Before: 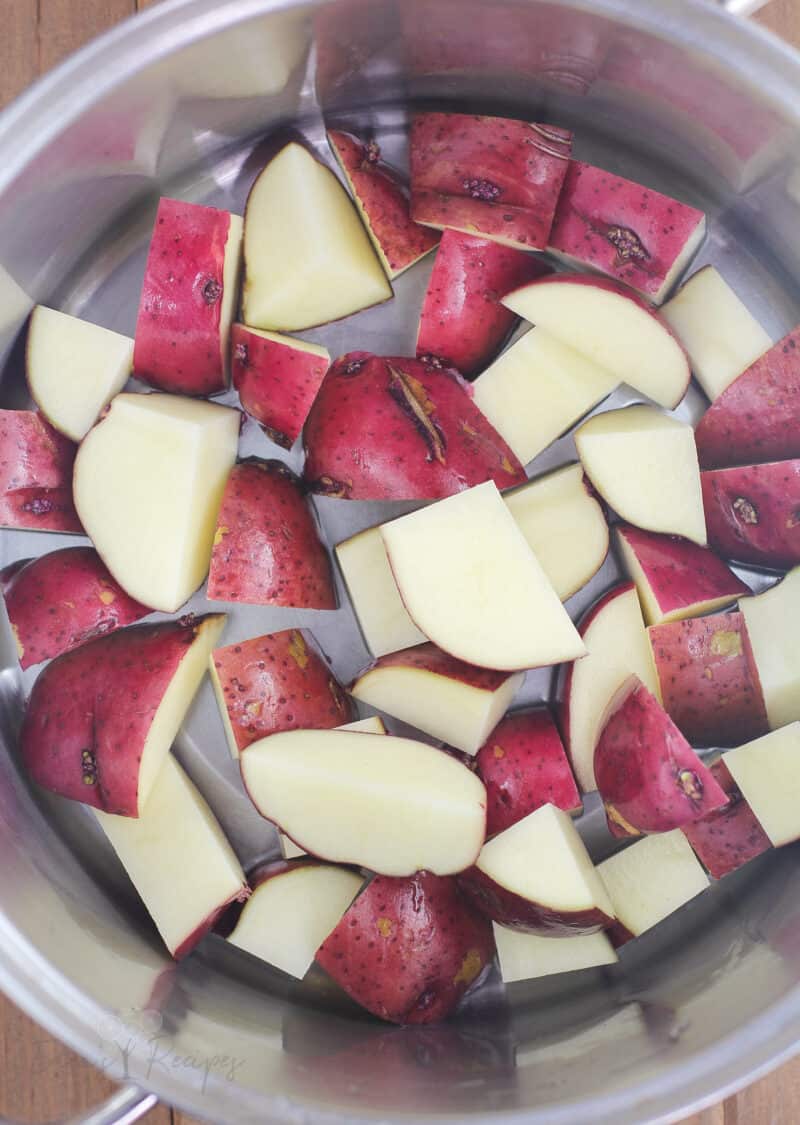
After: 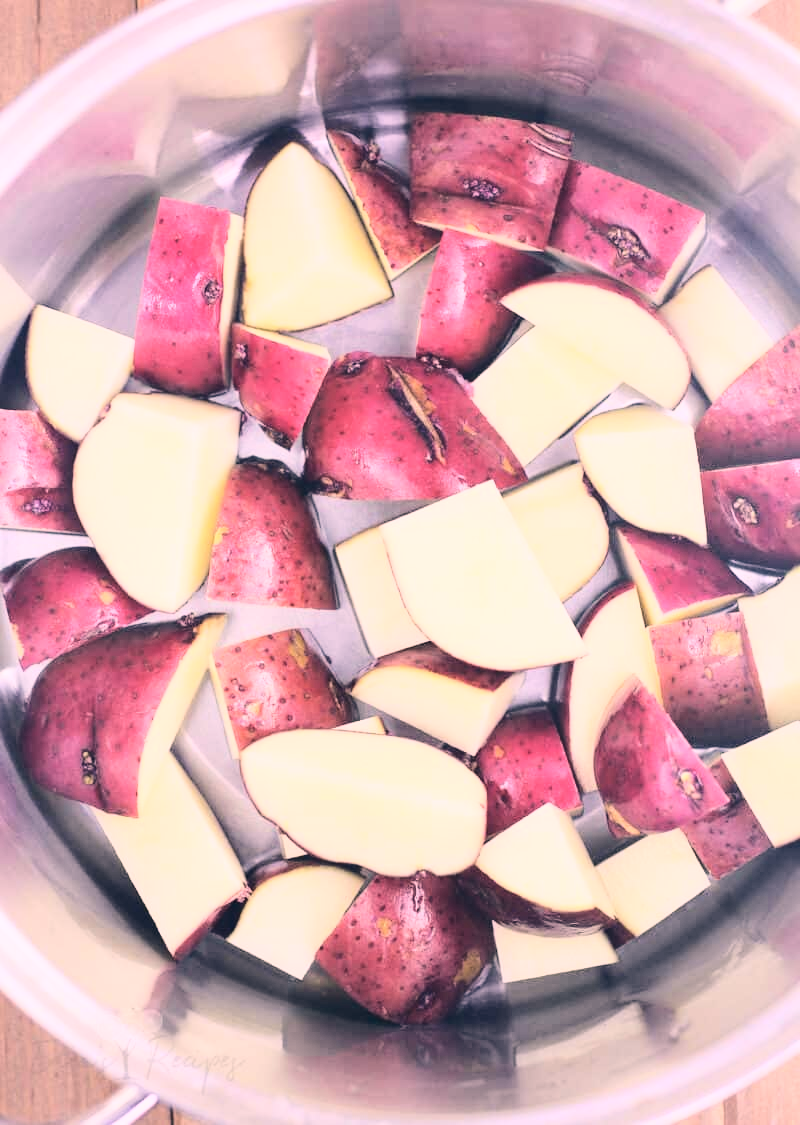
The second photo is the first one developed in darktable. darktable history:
color correction: highlights a* 14.46, highlights b* 5.85, shadows a* -5.53, shadows b* -15.24, saturation 0.85
contrast brightness saturation: contrast 0.15, brightness 0.05
base curve: curves: ch0 [(0, 0) (0.028, 0.03) (0.121, 0.232) (0.46, 0.748) (0.859, 0.968) (1, 1)]
